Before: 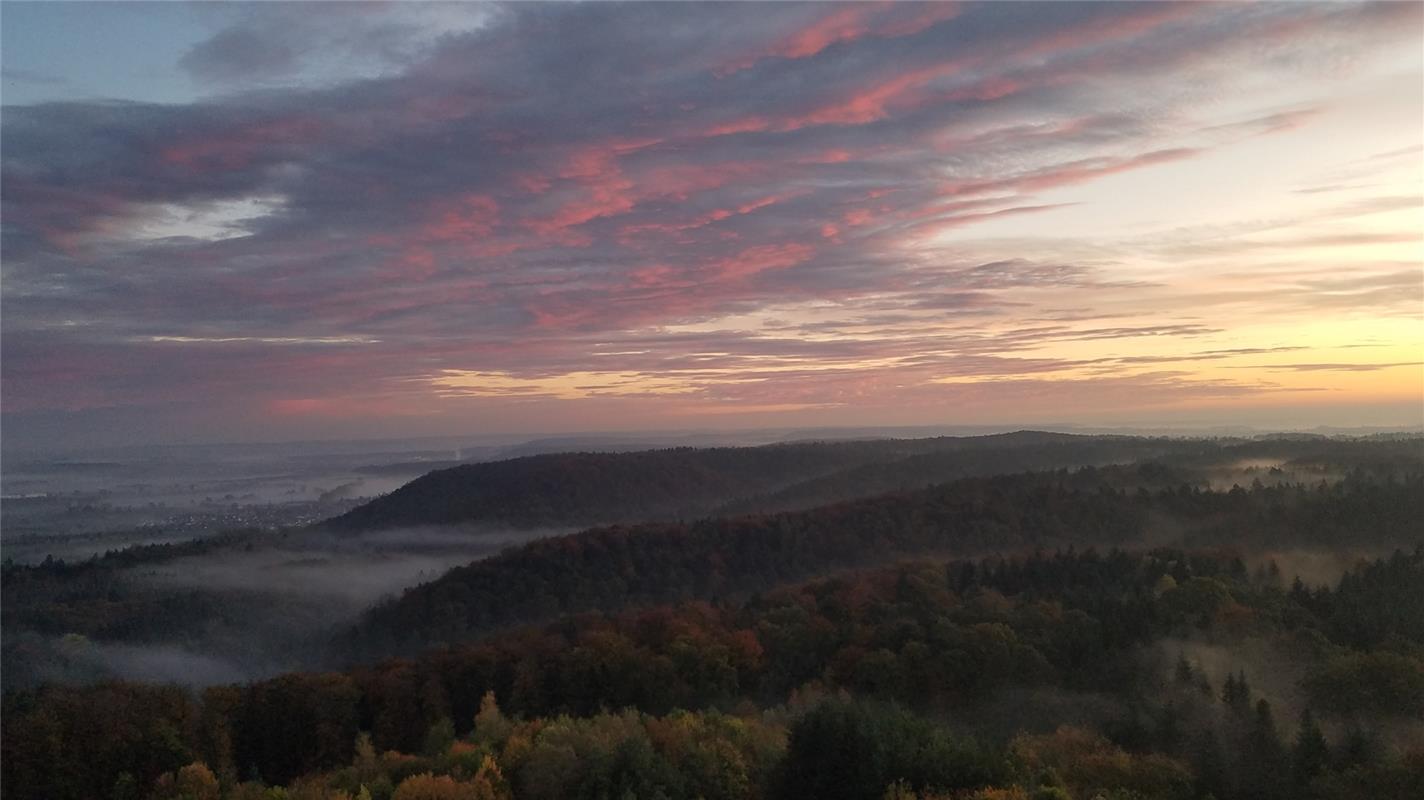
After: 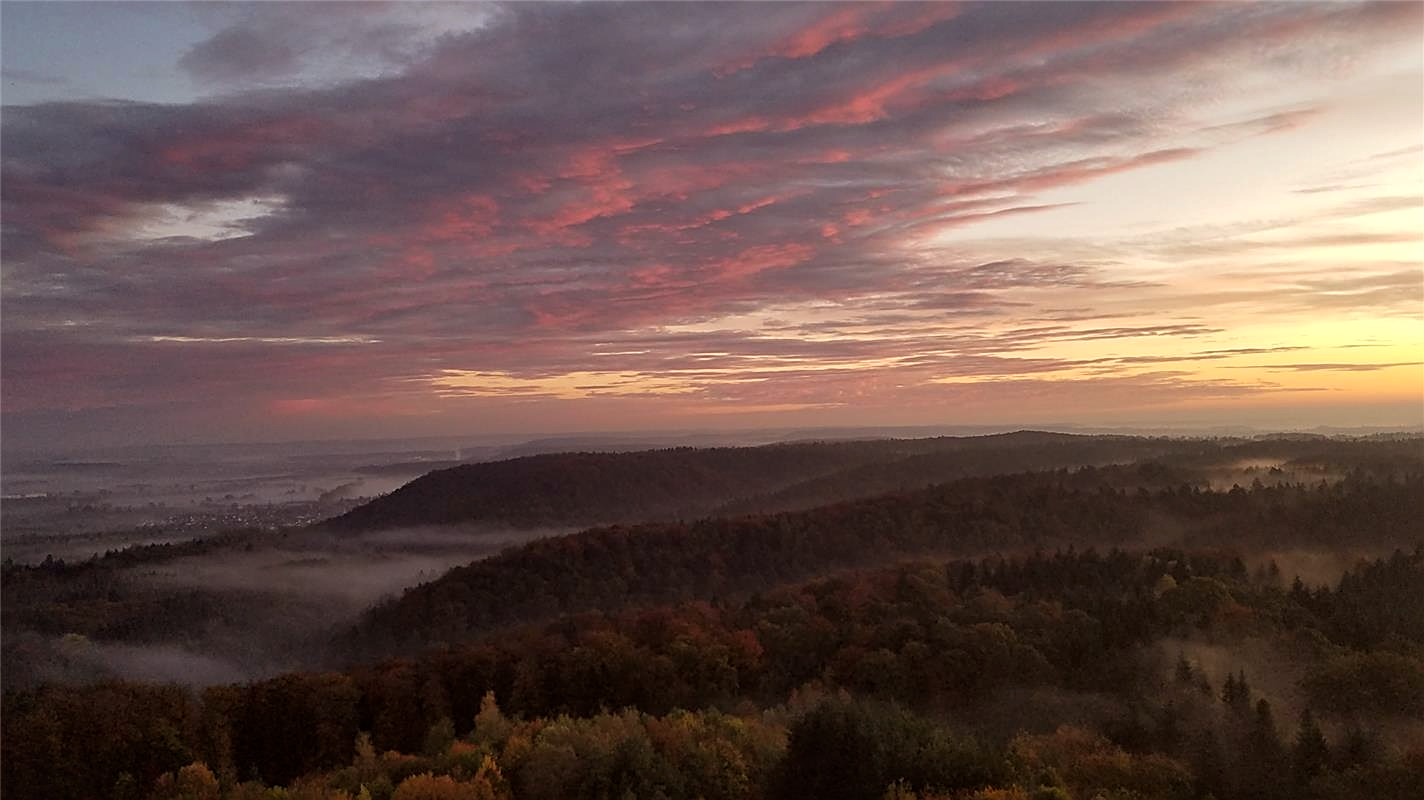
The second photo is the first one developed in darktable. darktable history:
local contrast: mode bilateral grid, contrast 20, coarseness 50, detail 120%, midtone range 0.2
rgb levels: mode RGB, independent channels, levels [[0, 0.5, 1], [0, 0.521, 1], [0, 0.536, 1]]
sharpen: on, module defaults
exposure: compensate highlight preservation false
